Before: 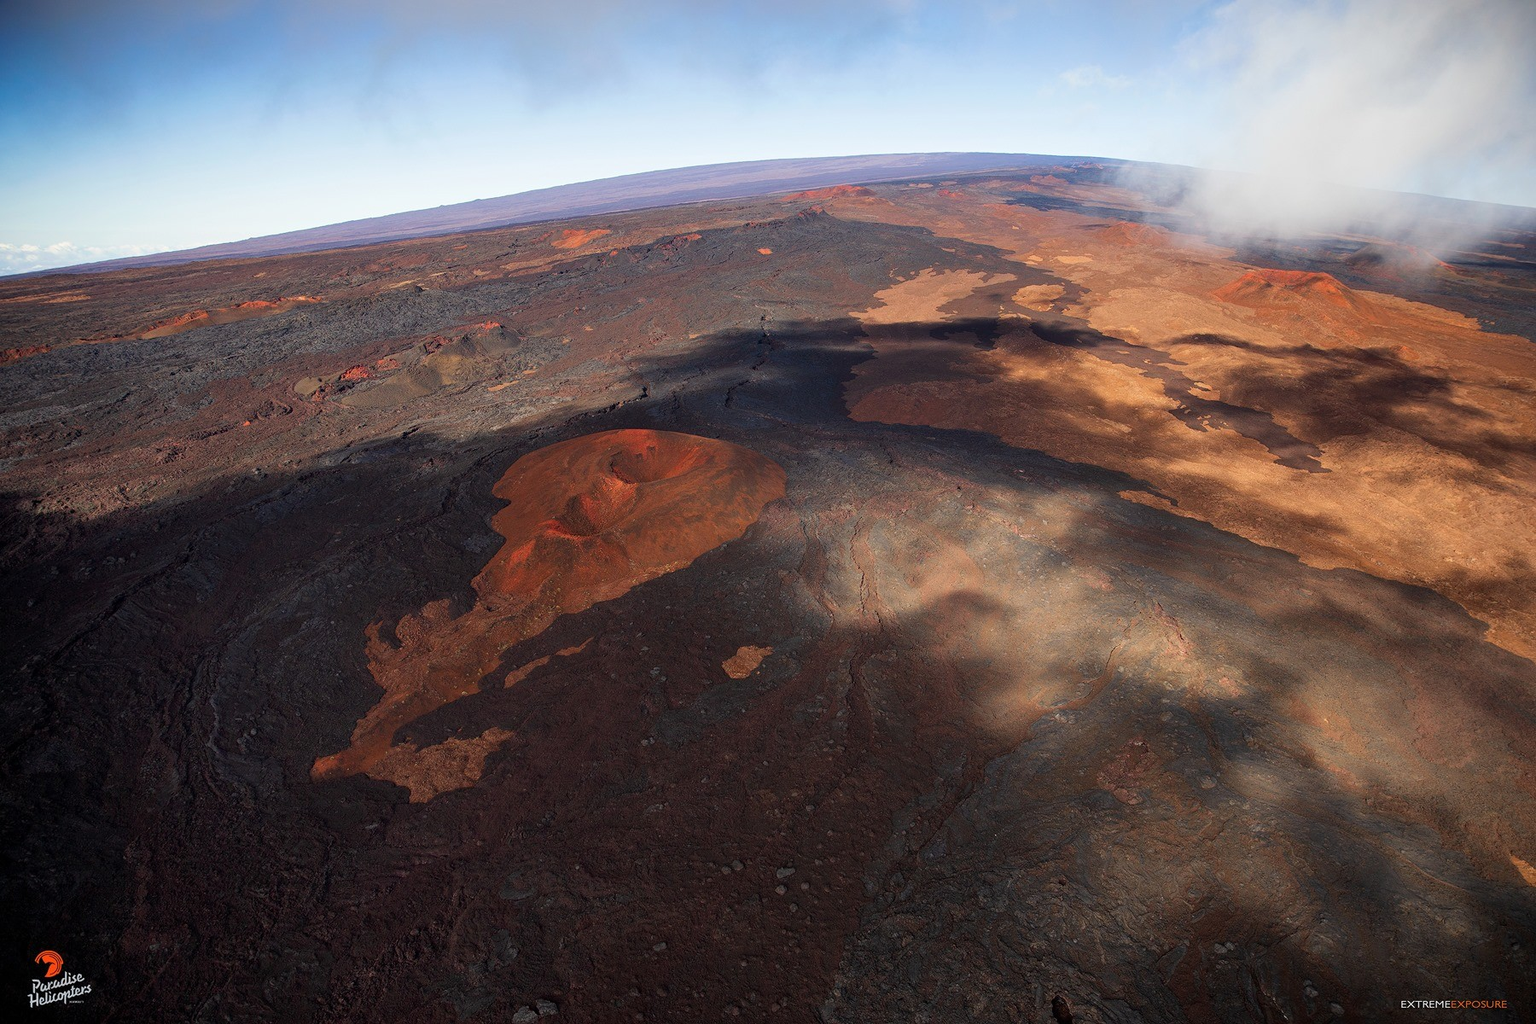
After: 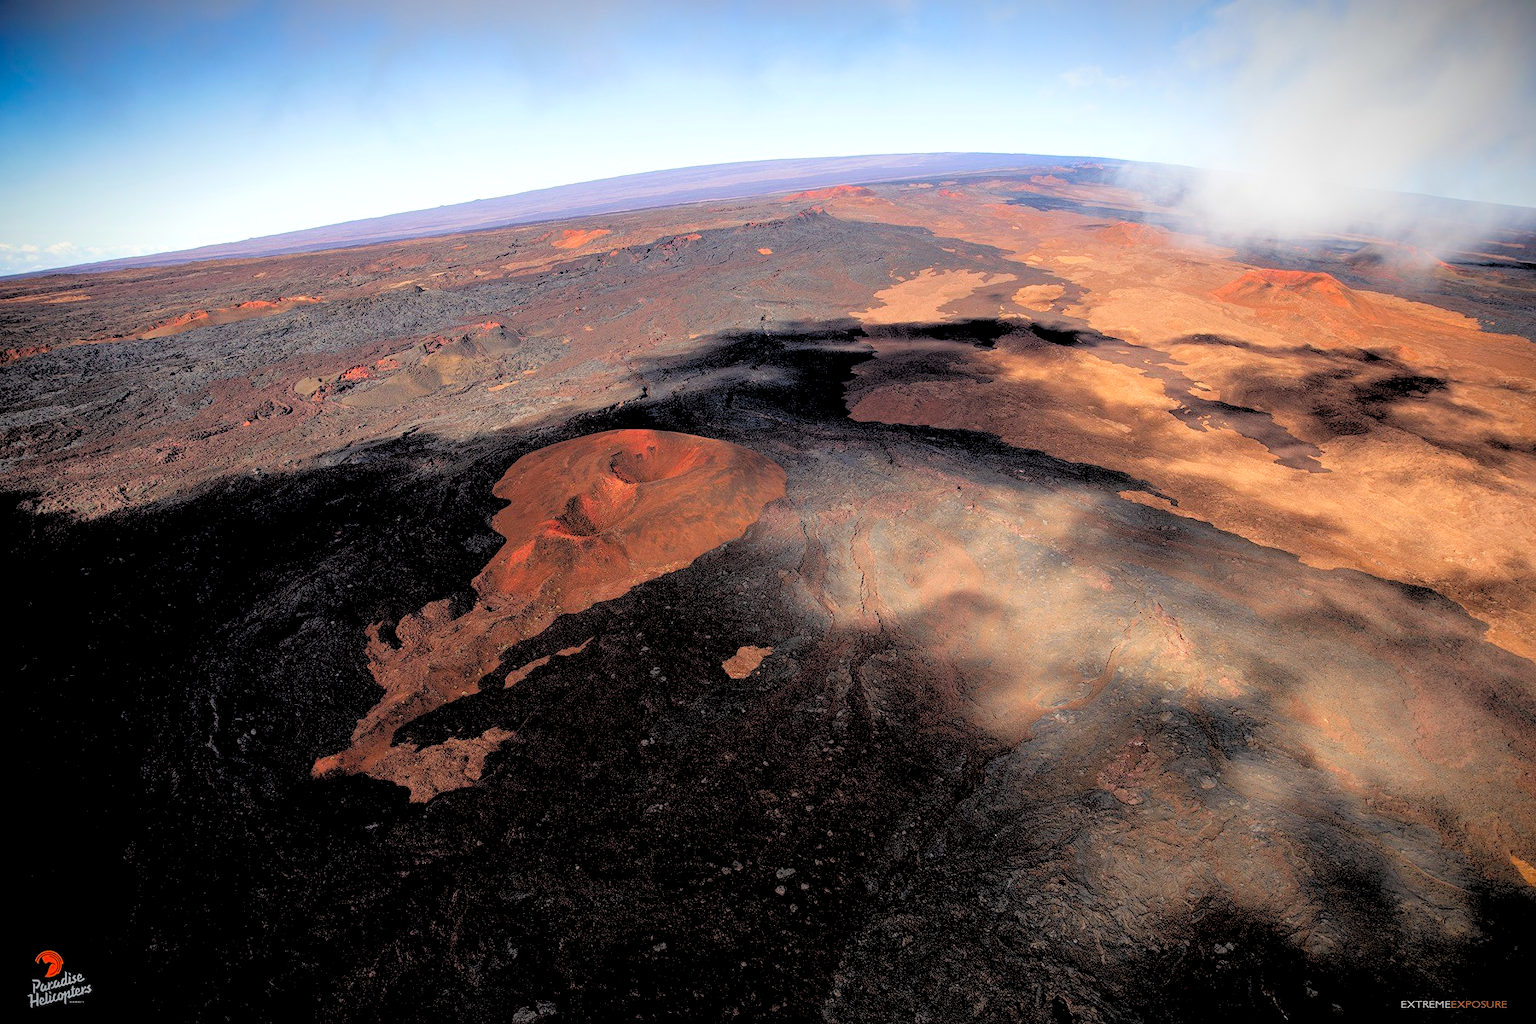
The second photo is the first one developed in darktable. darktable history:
rgb levels: levels [[0.027, 0.429, 0.996], [0, 0.5, 1], [0, 0.5, 1]]
exposure: exposure 0.2 EV, compensate highlight preservation false
vignetting: fall-off start 98.29%, fall-off radius 100%, brightness -1, saturation 0.5, width/height ratio 1.428
